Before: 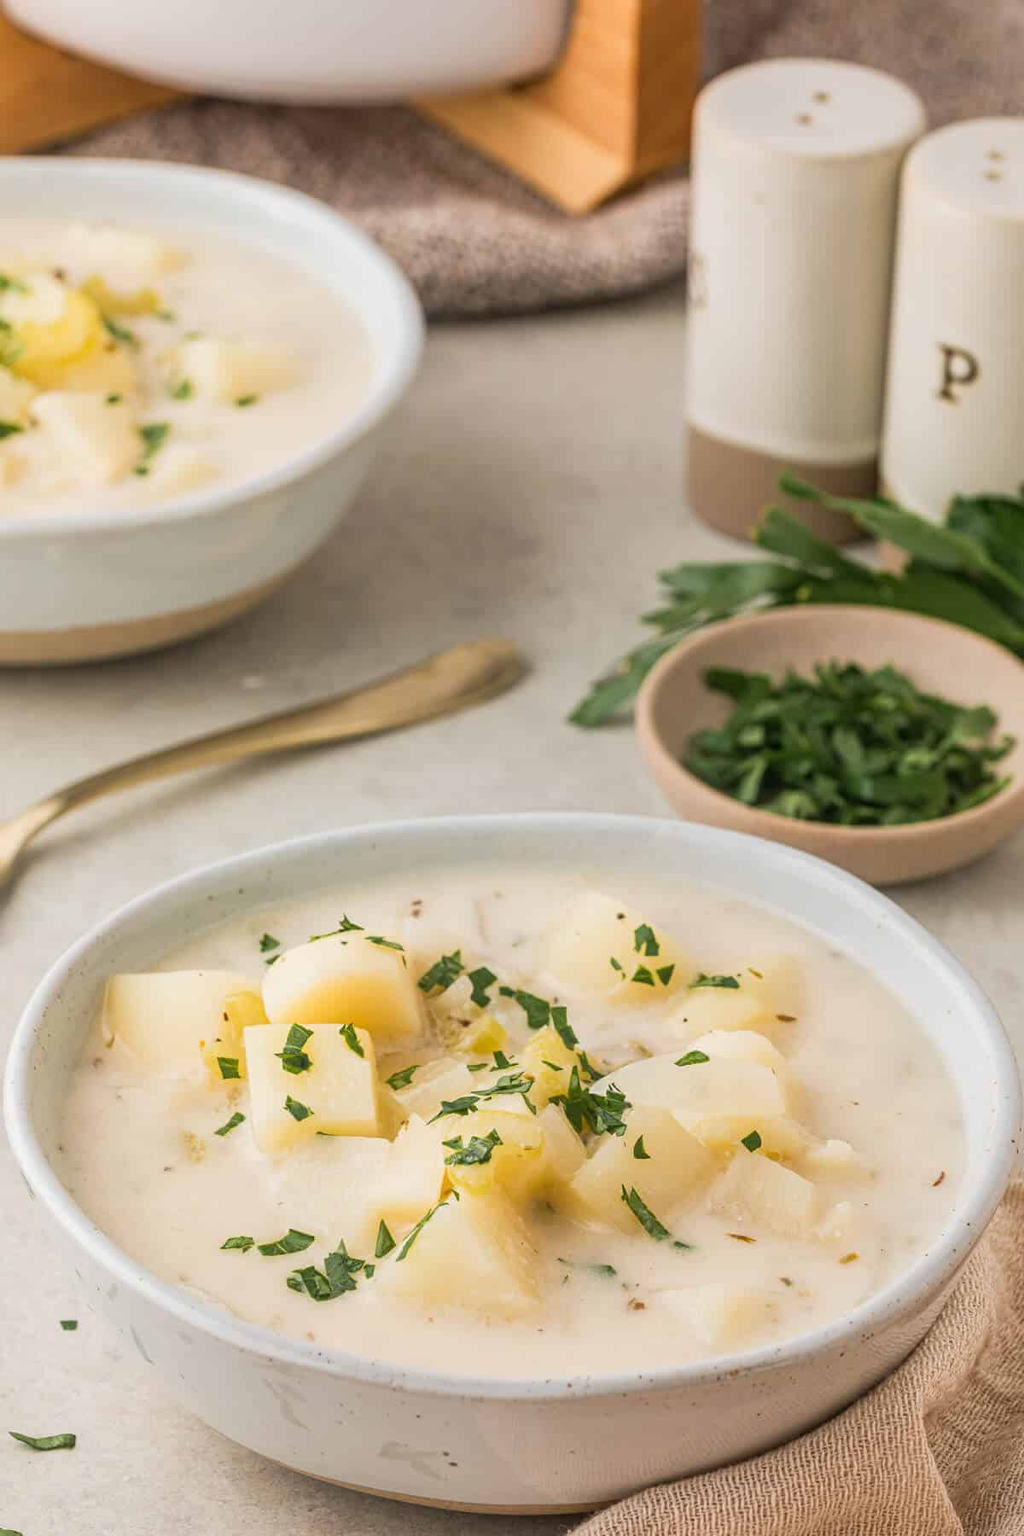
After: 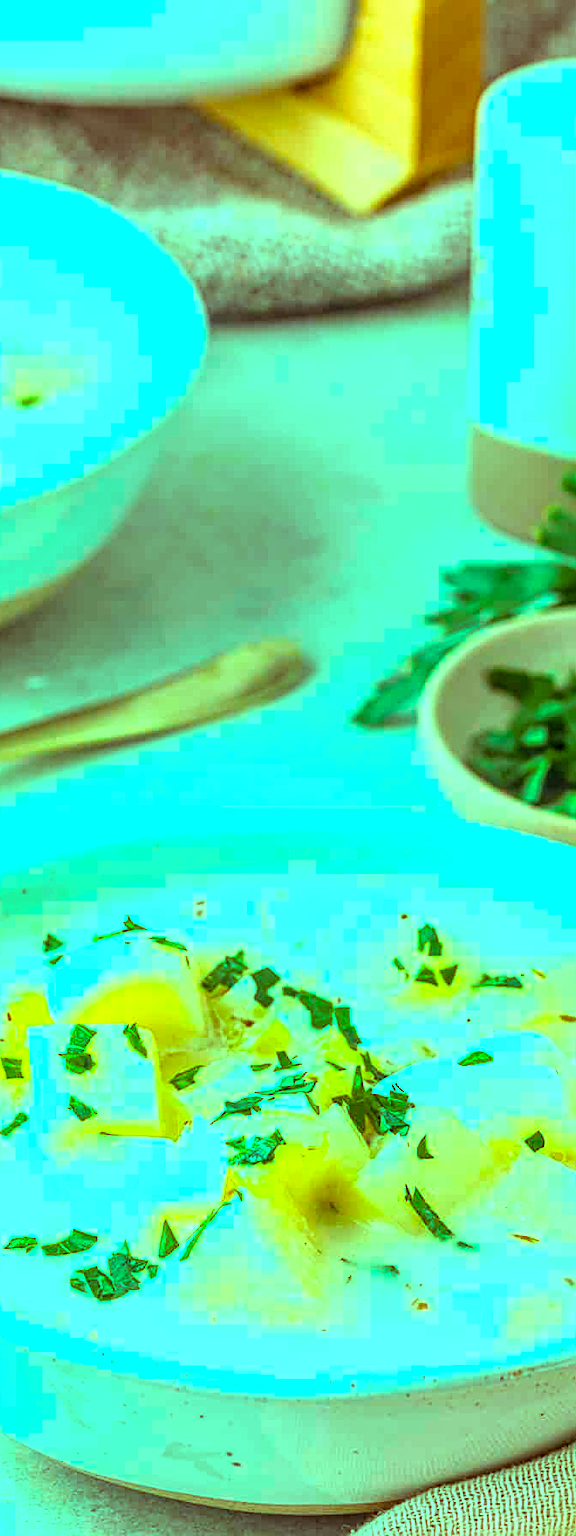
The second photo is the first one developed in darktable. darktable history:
exposure: black level correction 0, exposure 0.7 EV, compensate highlight preservation false
crop: left 21.221%, right 22.413%
color balance rgb: highlights gain › luminance 20.013%, highlights gain › chroma 13.045%, highlights gain › hue 173.73°, perceptual saturation grading › global saturation 29.914%, global vibrance 20%
sharpen: on, module defaults
local contrast: on, module defaults
